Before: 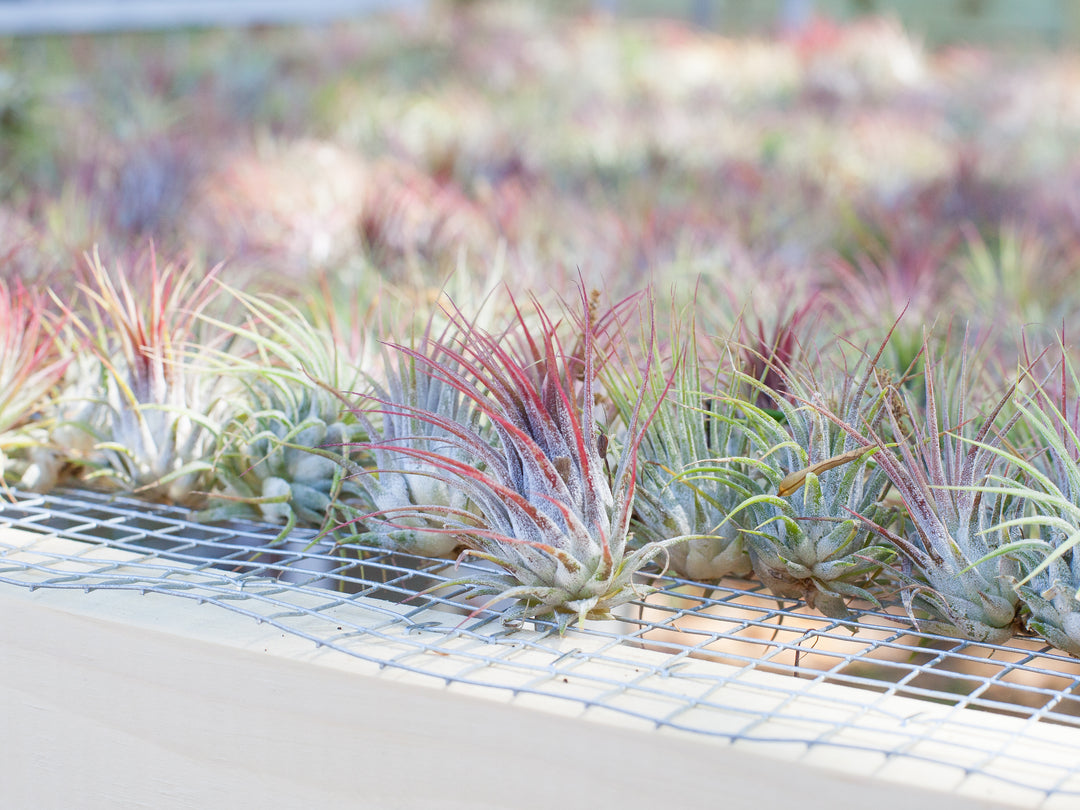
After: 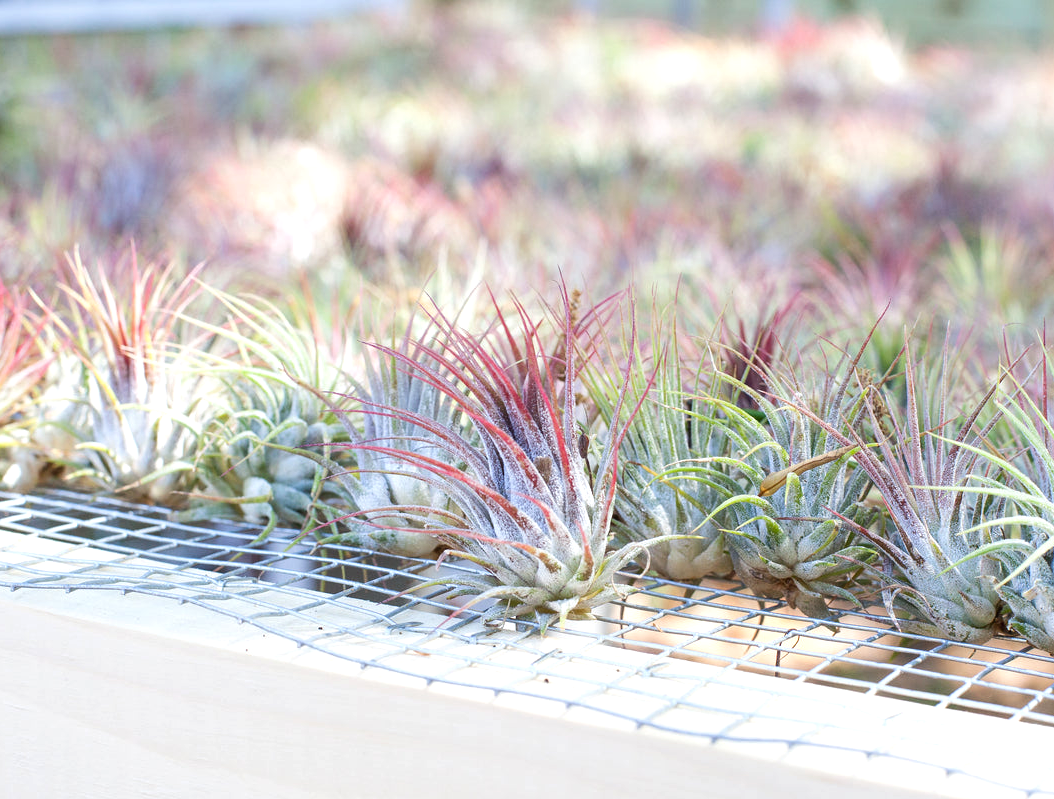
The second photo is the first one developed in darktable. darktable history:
crop and rotate: left 1.774%, right 0.633%, bottom 1.28%
tone equalizer: -8 EV -0.417 EV, -7 EV -0.389 EV, -6 EV -0.333 EV, -5 EV -0.222 EV, -3 EV 0.222 EV, -2 EV 0.333 EV, -1 EV 0.389 EV, +0 EV 0.417 EV, edges refinement/feathering 500, mask exposure compensation -1.57 EV, preserve details no
